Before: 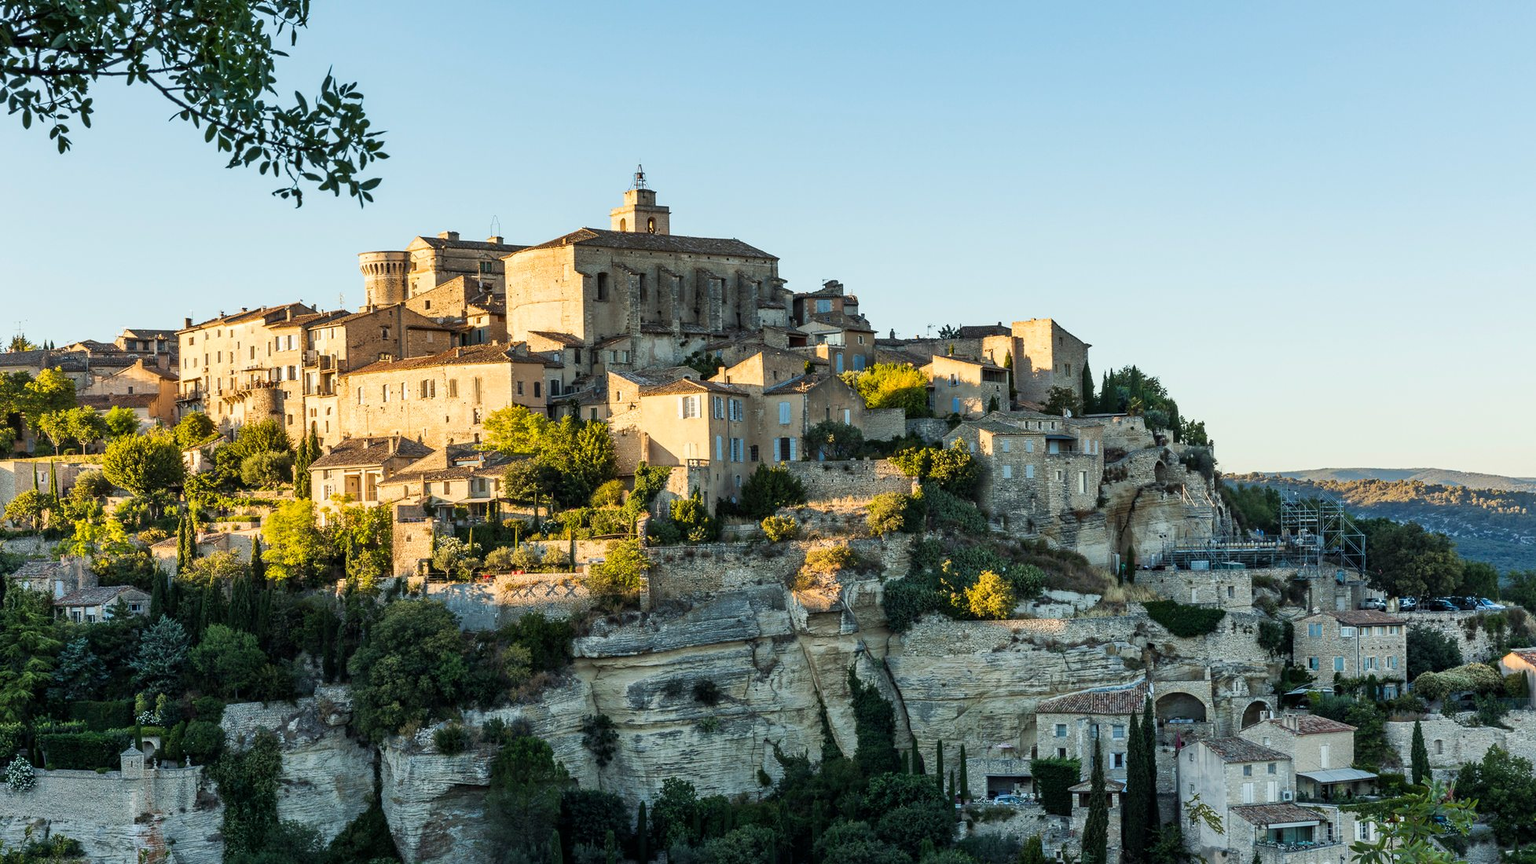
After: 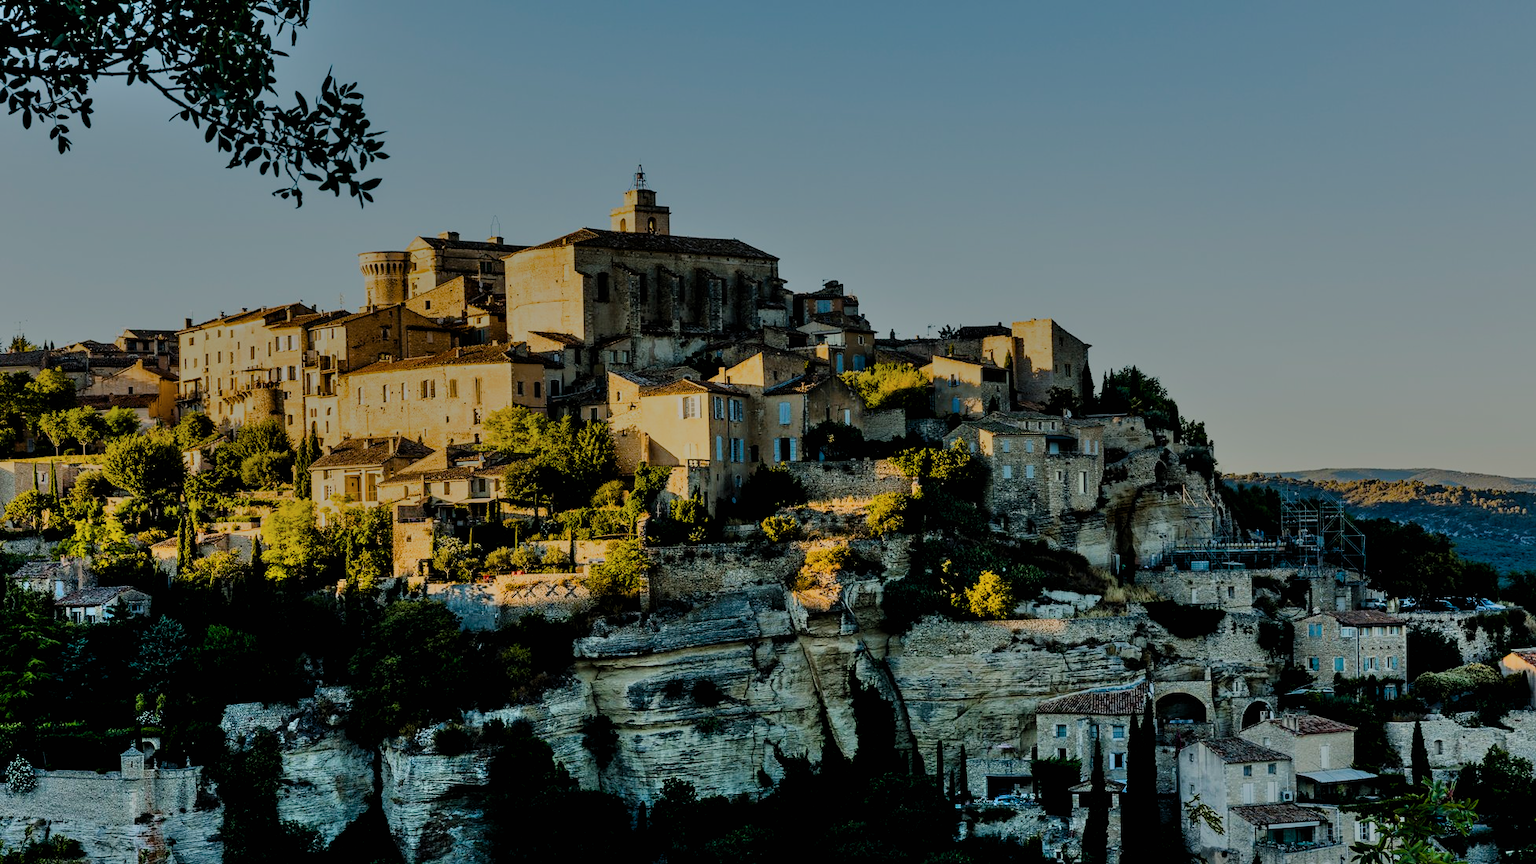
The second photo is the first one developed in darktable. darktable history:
exposure: exposure -1.447 EV, compensate exposure bias true, compensate highlight preservation false
filmic rgb: black relative exposure -7.11 EV, white relative exposure 5.35 EV, threshold 2.96 EV, hardness 3.03, enable highlight reconstruction true
shadows and highlights: low approximation 0.01, soften with gaussian
color balance rgb: global offset › luminance -0.841%, linear chroma grading › global chroma 0.783%, perceptual saturation grading › global saturation 14.367%, perceptual saturation grading › highlights -25.191%, perceptual saturation grading › shadows 29.52%, global vibrance 20%
